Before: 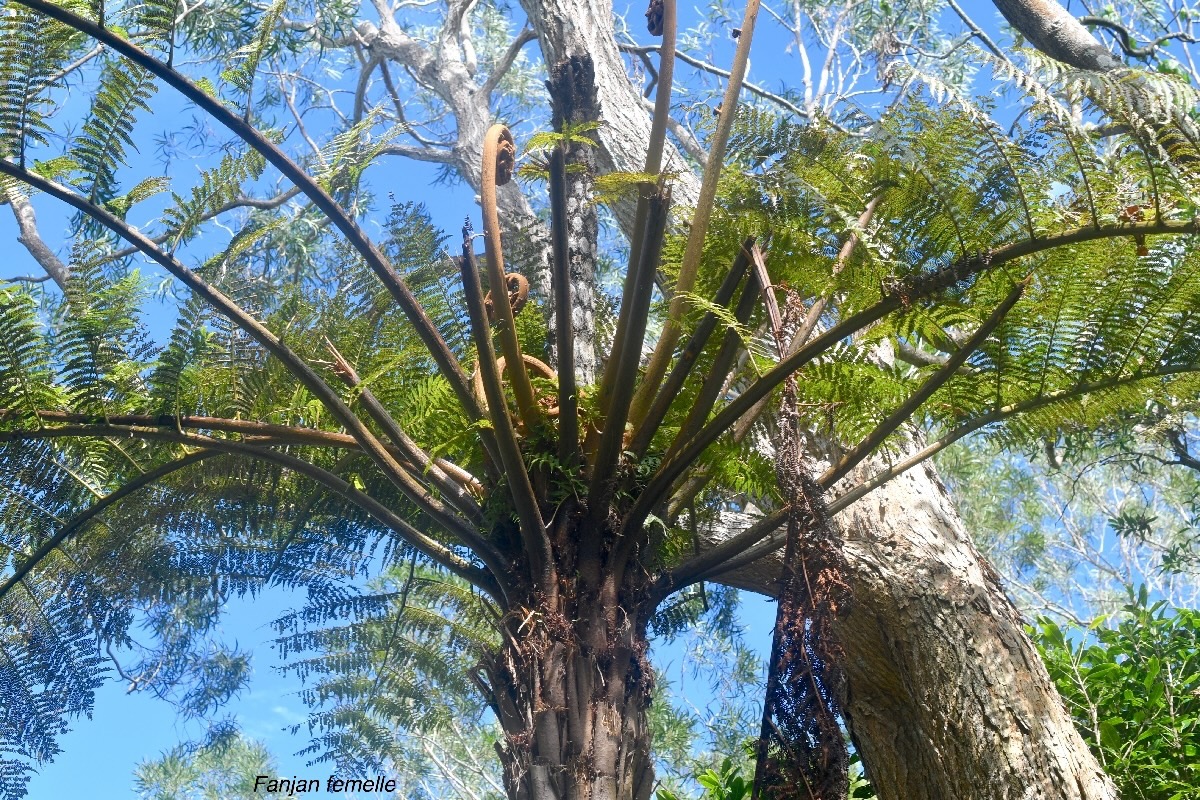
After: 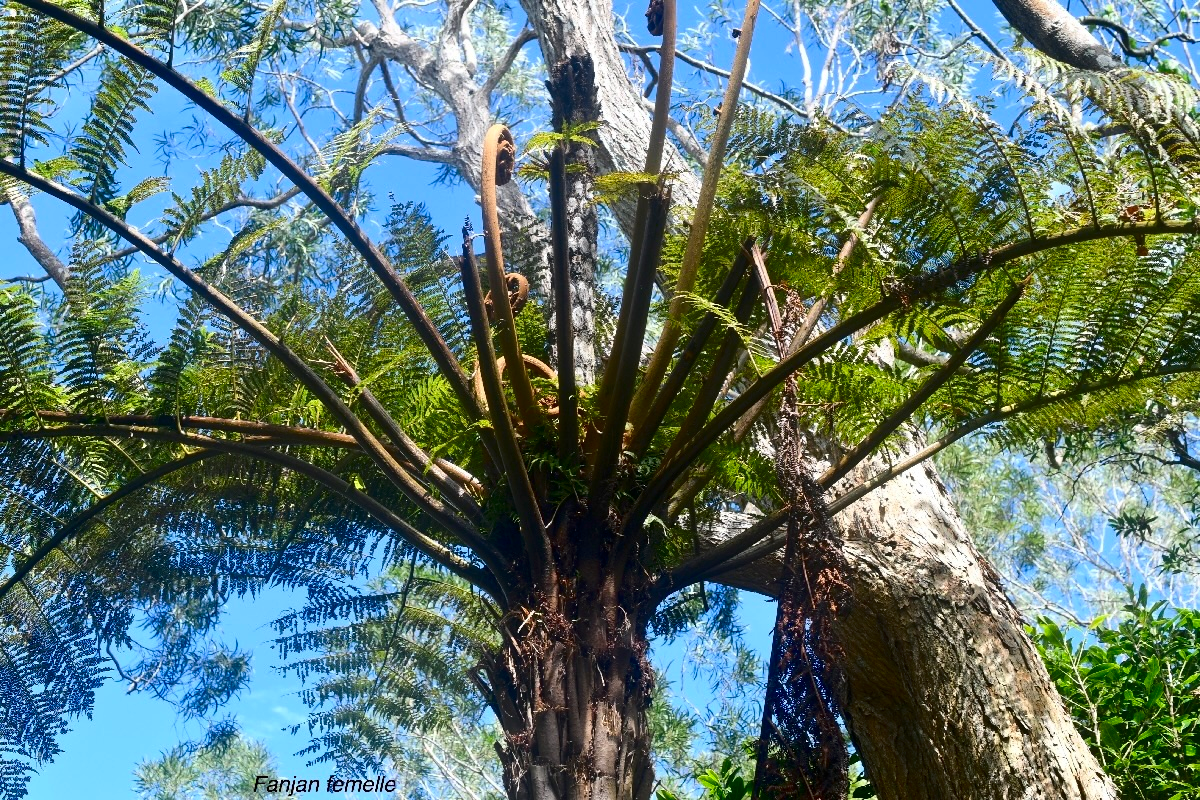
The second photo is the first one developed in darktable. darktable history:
contrast brightness saturation: contrast 0.192, brightness -0.112, saturation 0.212
